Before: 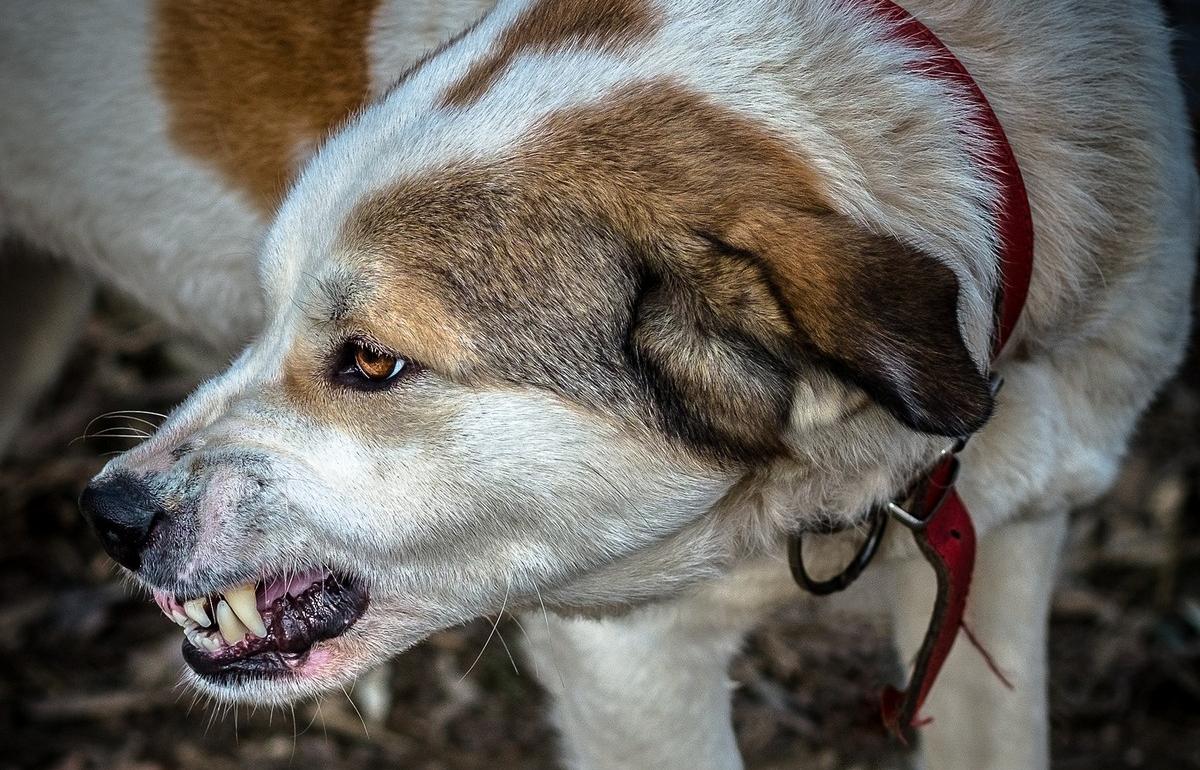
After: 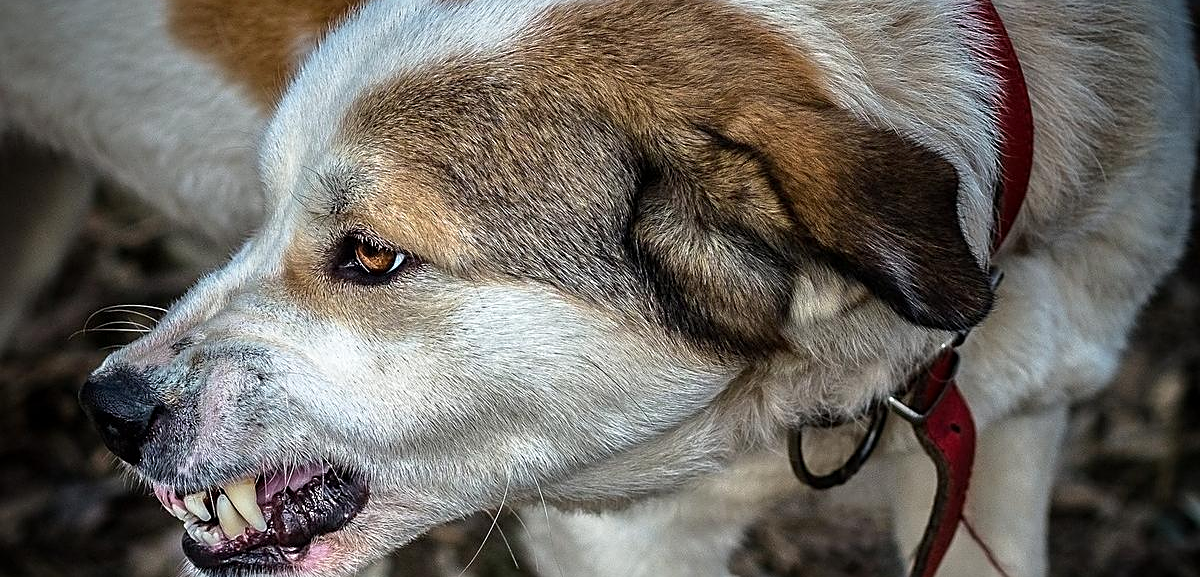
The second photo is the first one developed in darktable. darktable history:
sharpen: on, module defaults
crop: top 13.819%, bottom 11.169%
white balance: emerald 1
